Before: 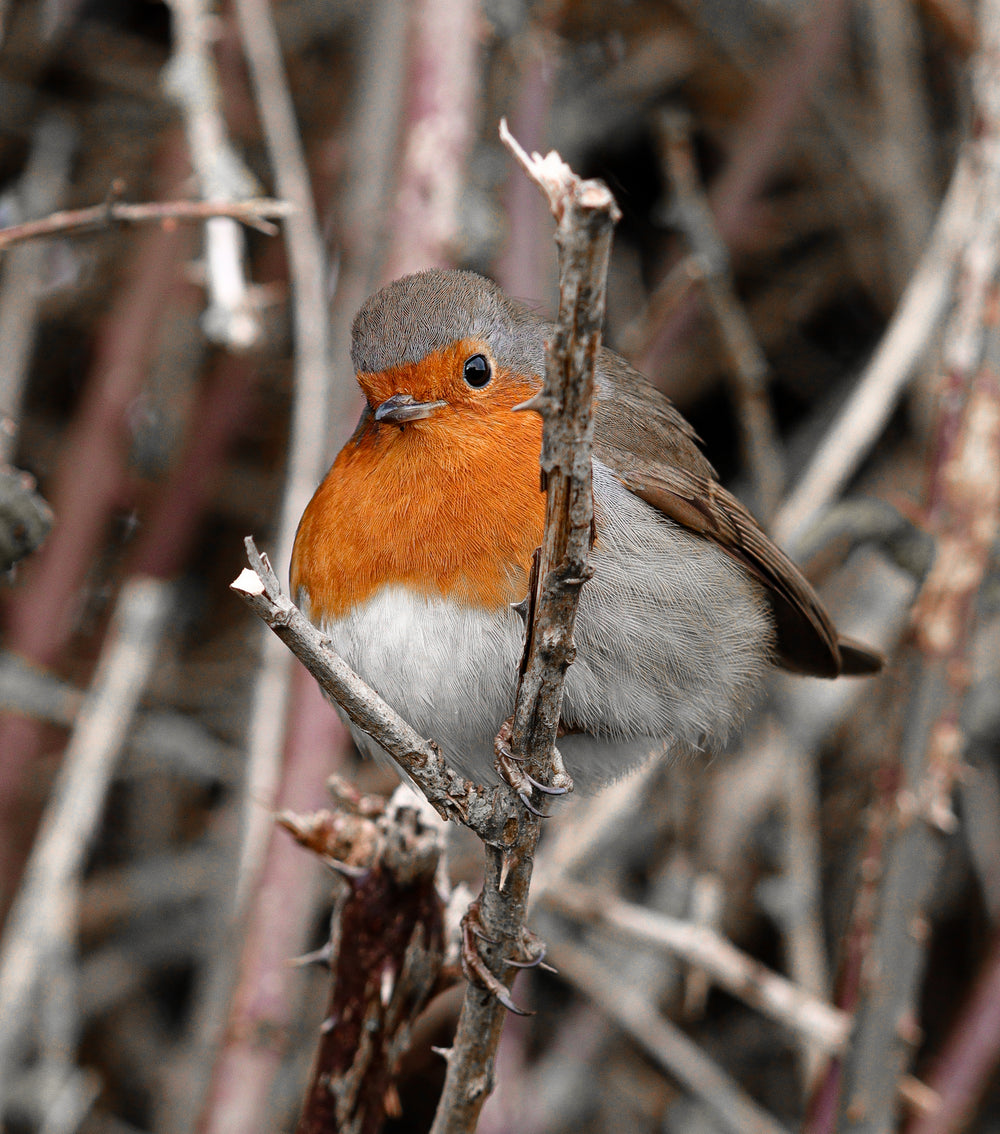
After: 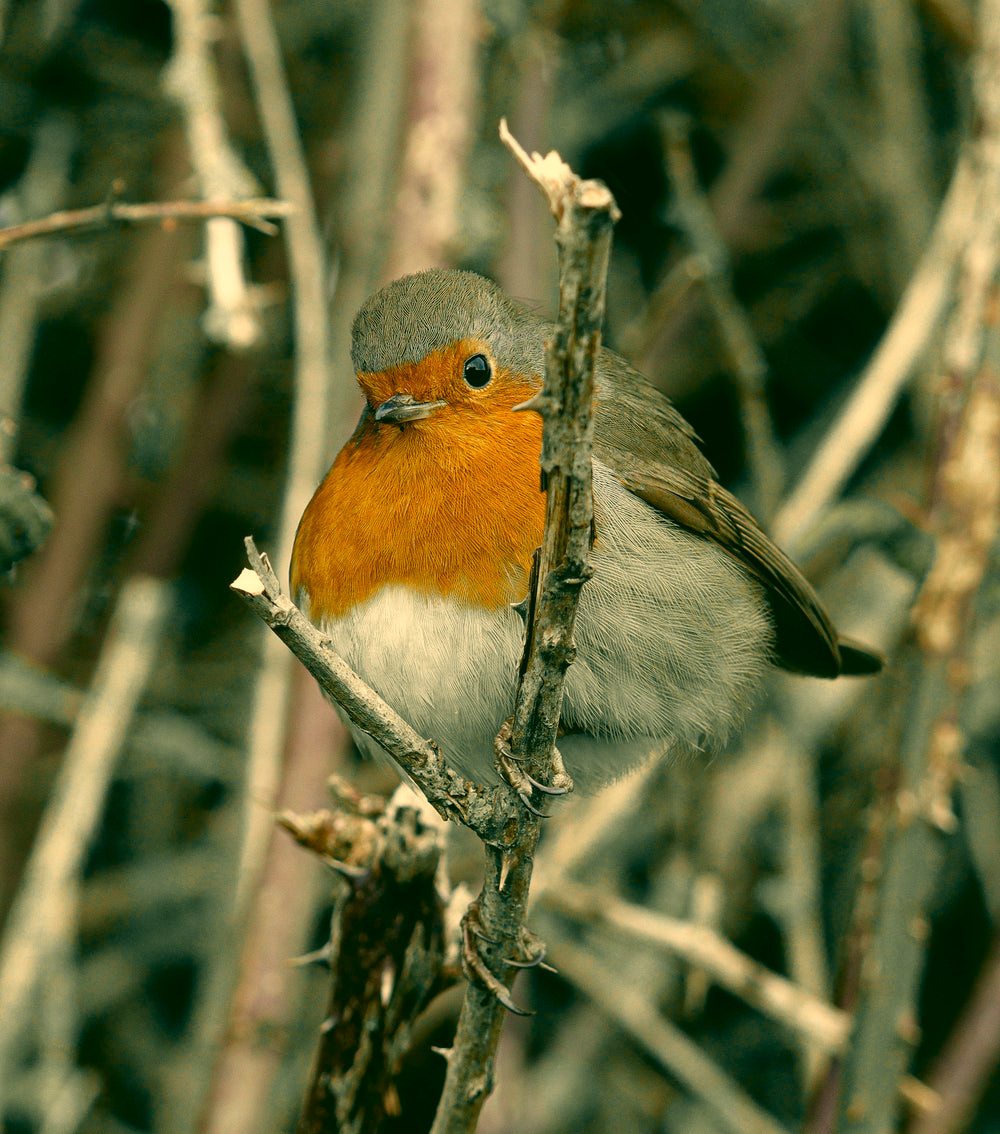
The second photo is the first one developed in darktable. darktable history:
color correction: highlights a* 5.64, highlights b* 33.01, shadows a* -25.43, shadows b* 3.92
